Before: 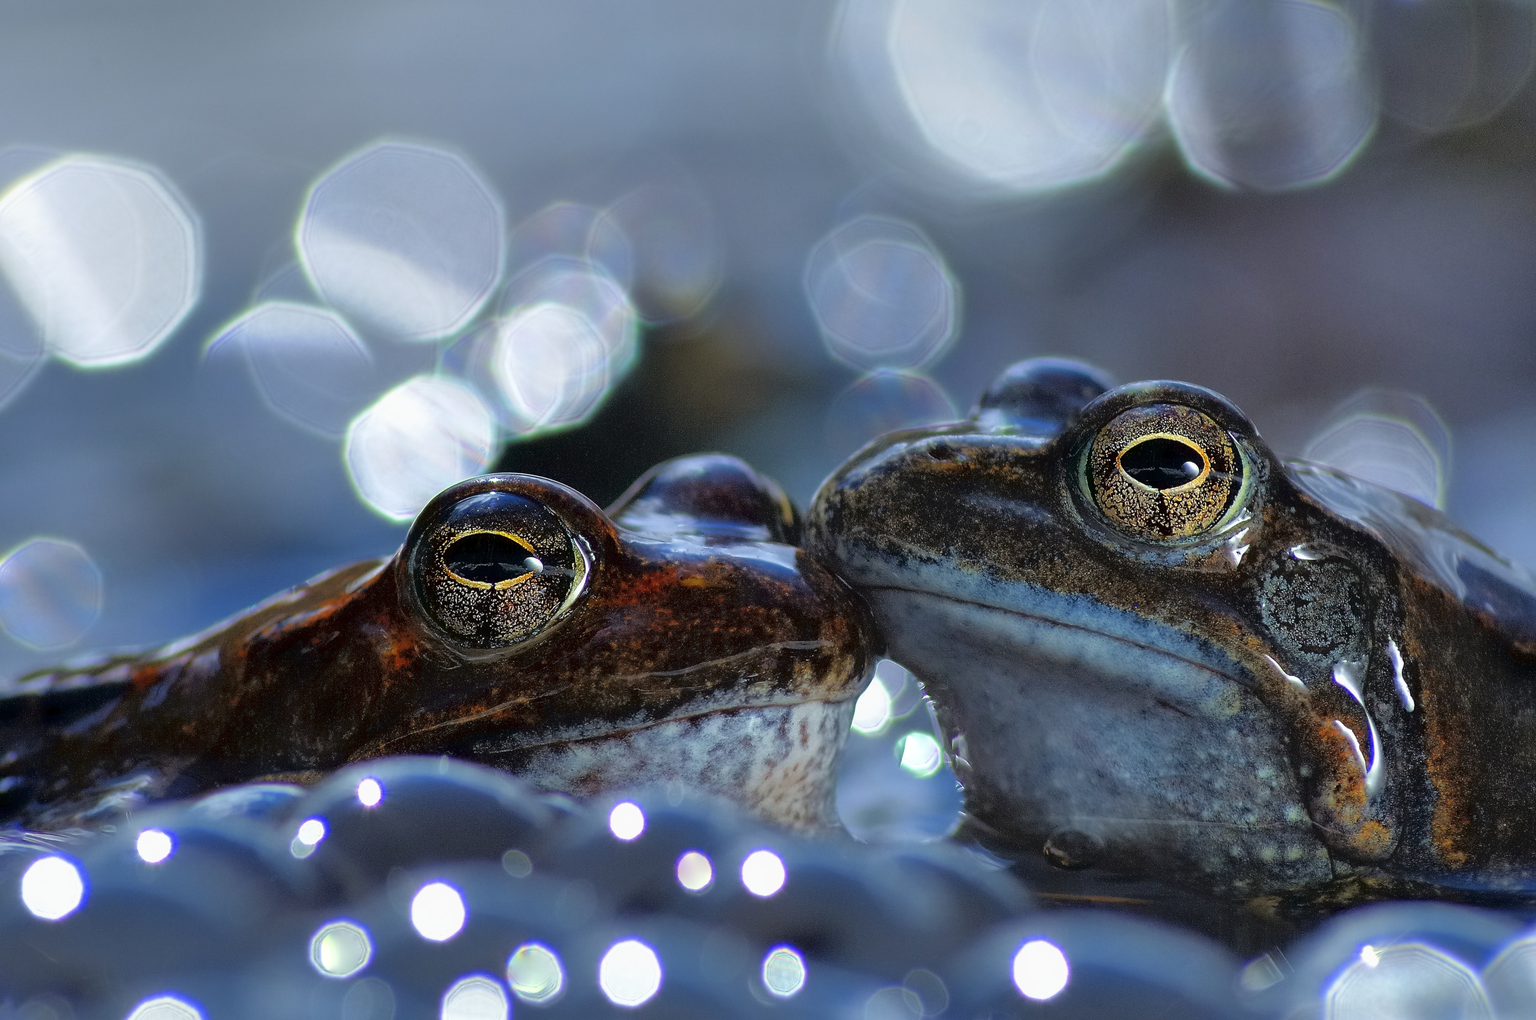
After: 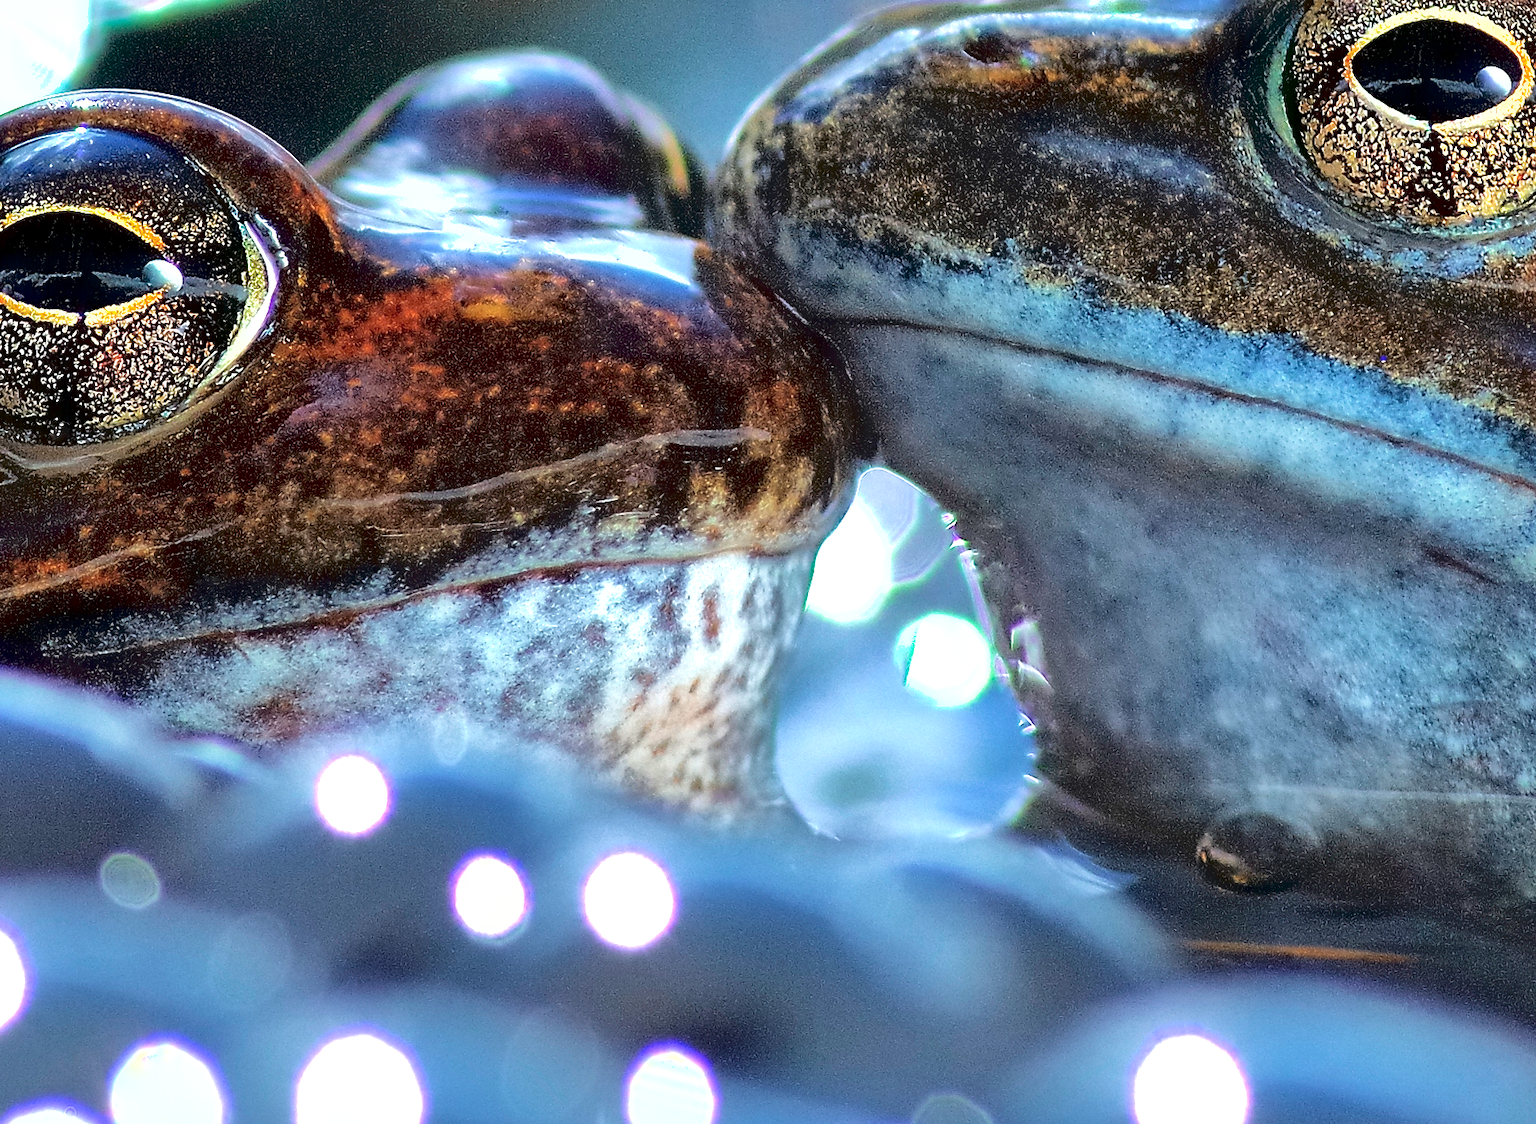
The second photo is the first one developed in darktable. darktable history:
shadows and highlights: on, module defaults
contrast brightness saturation: contrast 0.106, saturation -0.169
velvia: strength 24.51%
local contrast: mode bilateral grid, contrast 20, coarseness 49, detail 120%, midtone range 0.2
crop: left 29.511%, top 42.046%, right 21.089%, bottom 3.485%
exposure: exposure 1.214 EV, compensate exposure bias true, compensate highlight preservation false
